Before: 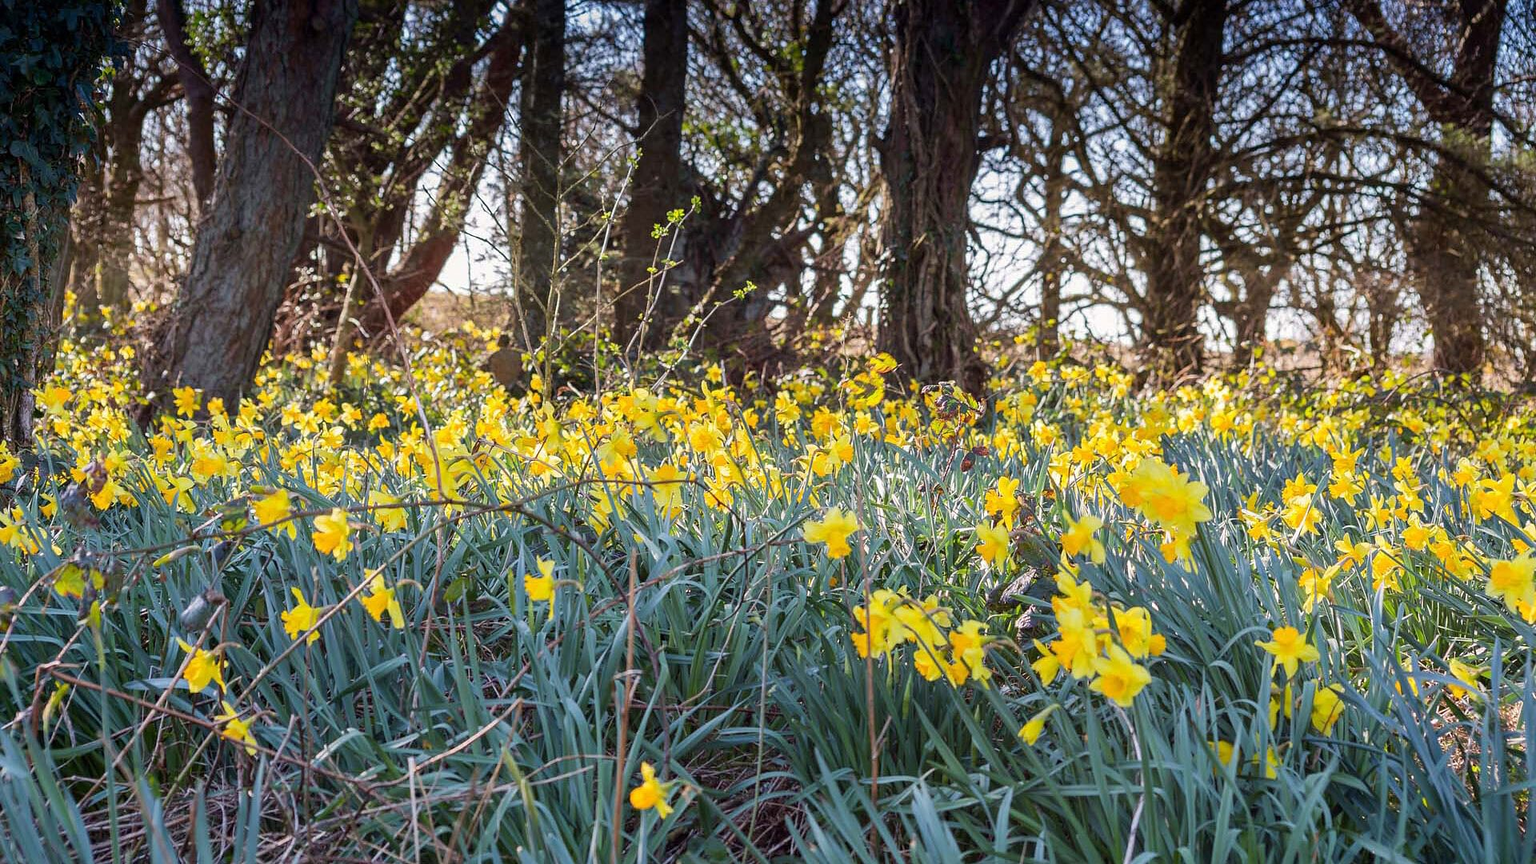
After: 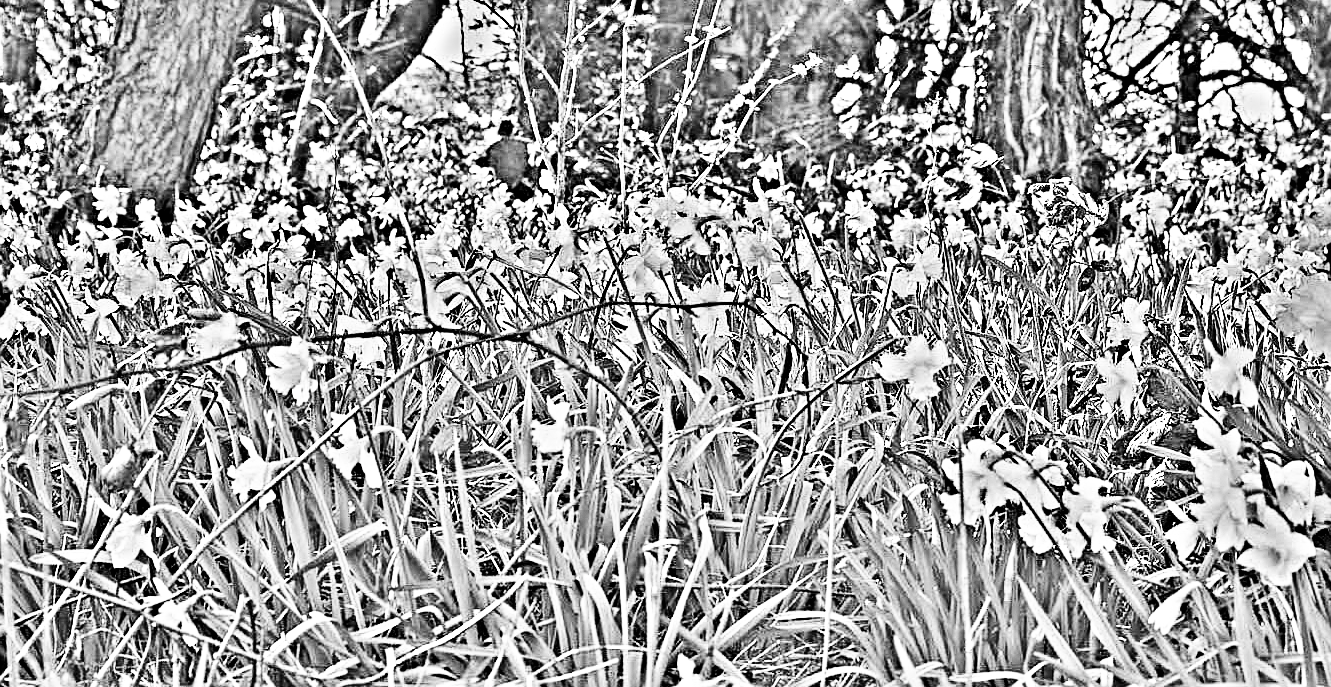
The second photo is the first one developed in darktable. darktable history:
sharpen: on, module defaults
crop: left 6.488%, top 27.668%, right 24.183%, bottom 8.656%
base curve: curves: ch0 [(0, 0) (0.007, 0.004) (0.027, 0.03) (0.046, 0.07) (0.207, 0.54) (0.442, 0.872) (0.673, 0.972) (1, 1)], preserve colors none
highpass: sharpness 49.79%, contrast boost 49.79%
color balance rgb: perceptual saturation grading › global saturation 20%, perceptual saturation grading › highlights -25%, perceptual saturation grading › shadows 25%
